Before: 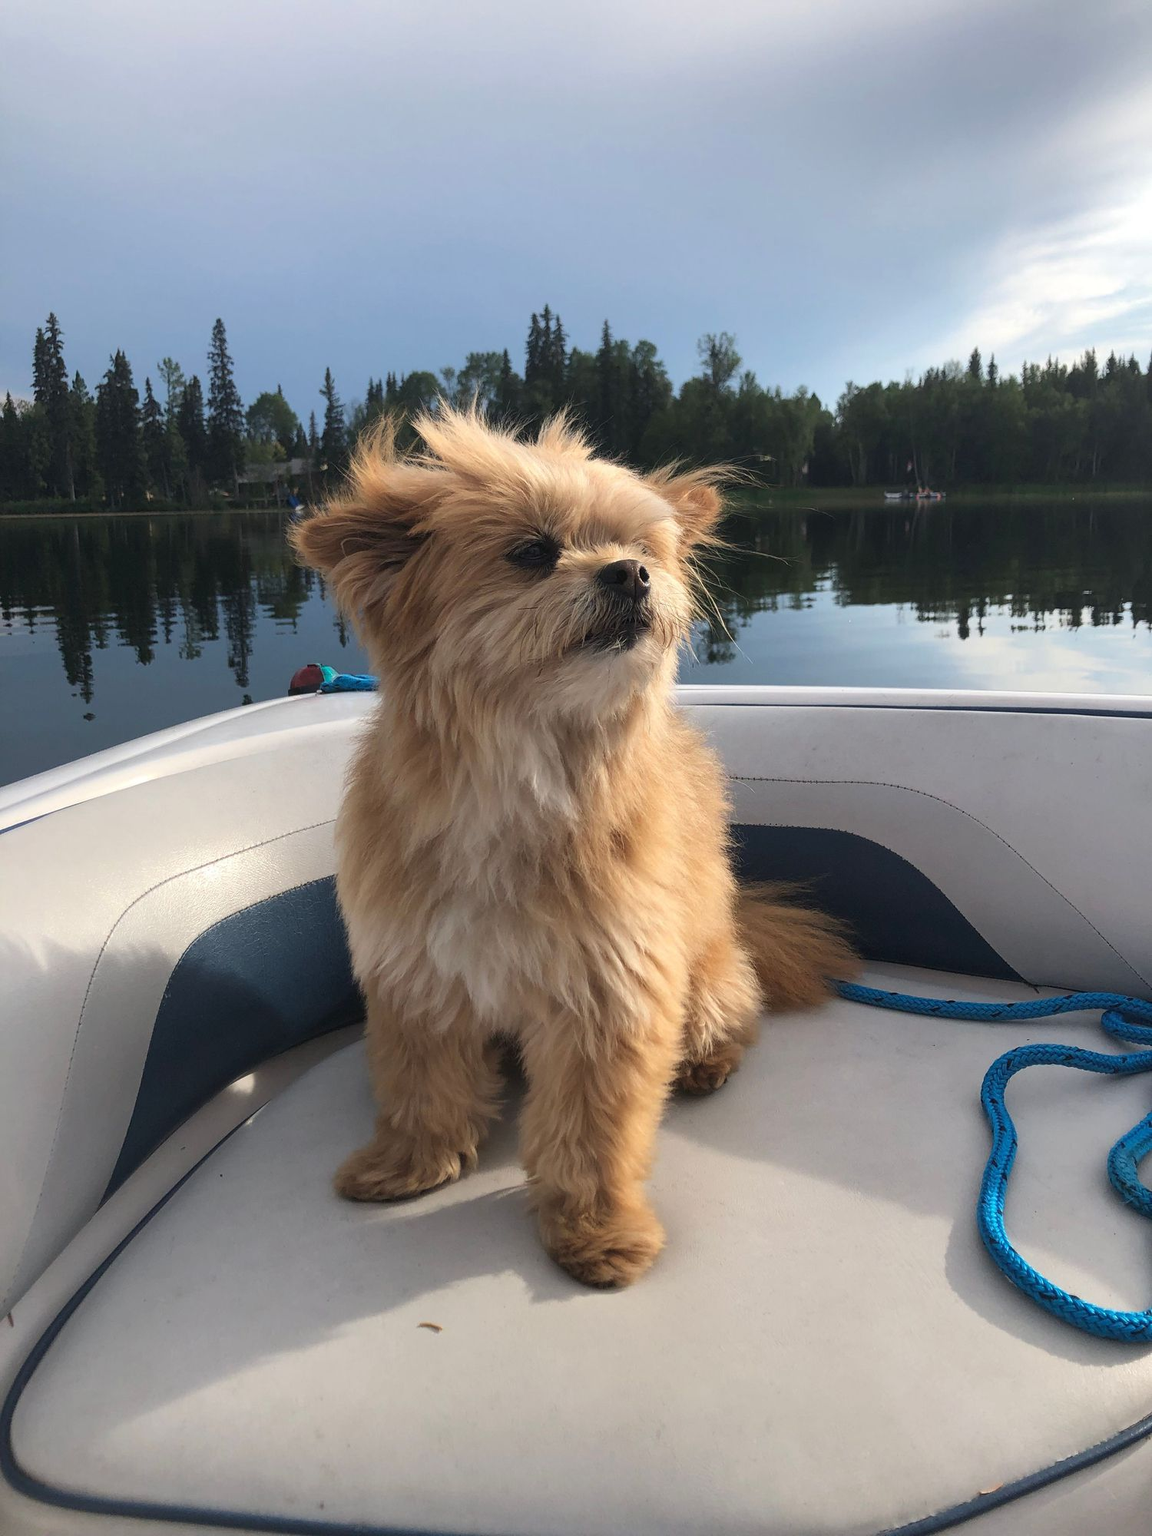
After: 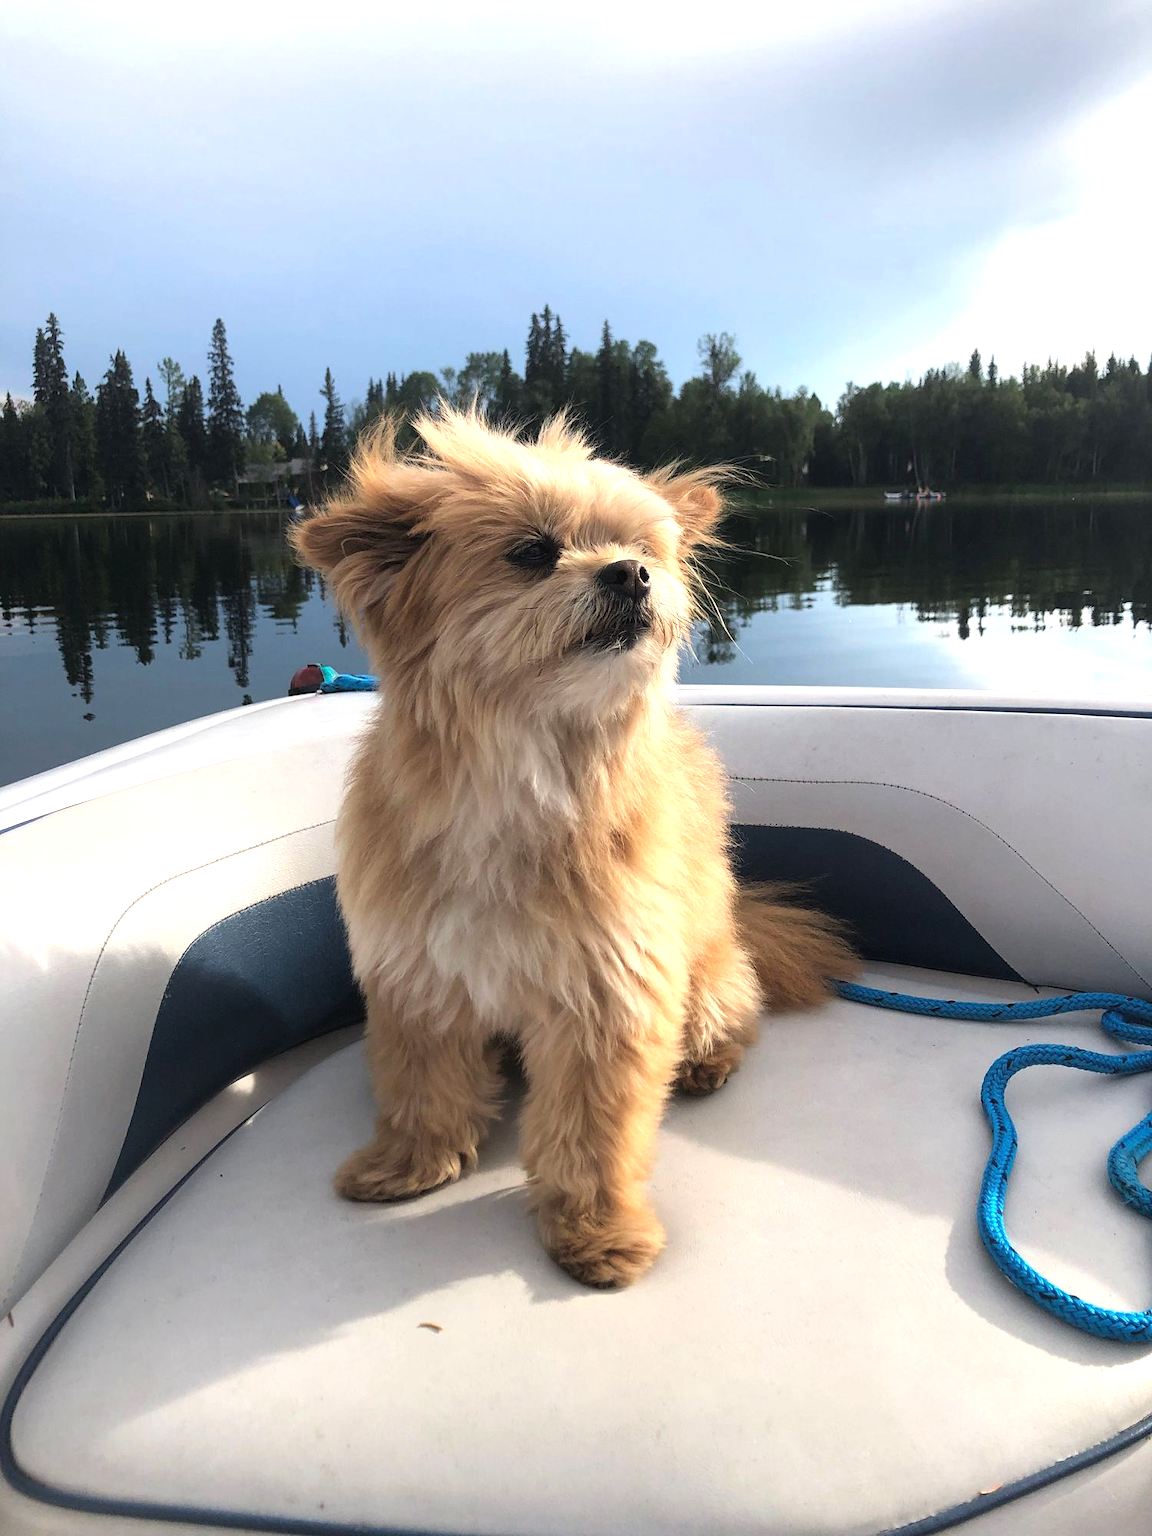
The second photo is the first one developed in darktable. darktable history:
tone equalizer: -8 EV -0.724 EV, -7 EV -0.681 EV, -6 EV -0.586 EV, -5 EV -0.388 EV, -3 EV 0.366 EV, -2 EV 0.6 EV, -1 EV 0.68 EV, +0 EV 0.734 EV
